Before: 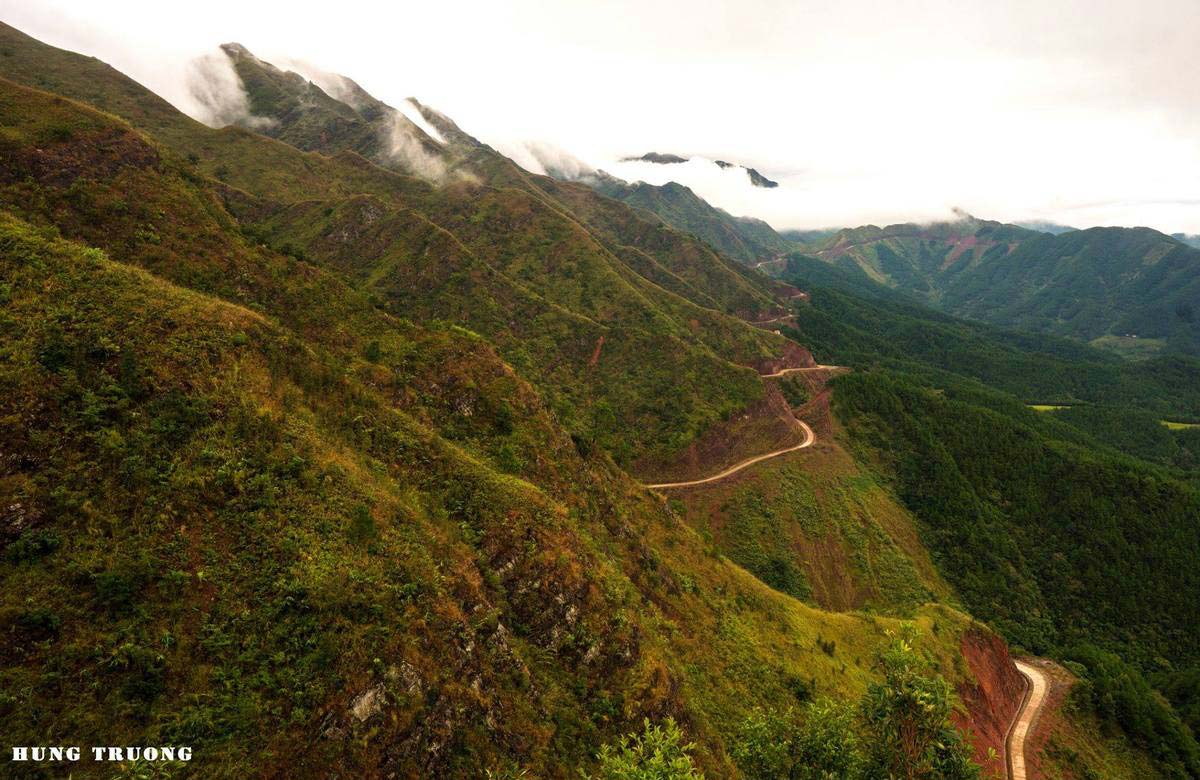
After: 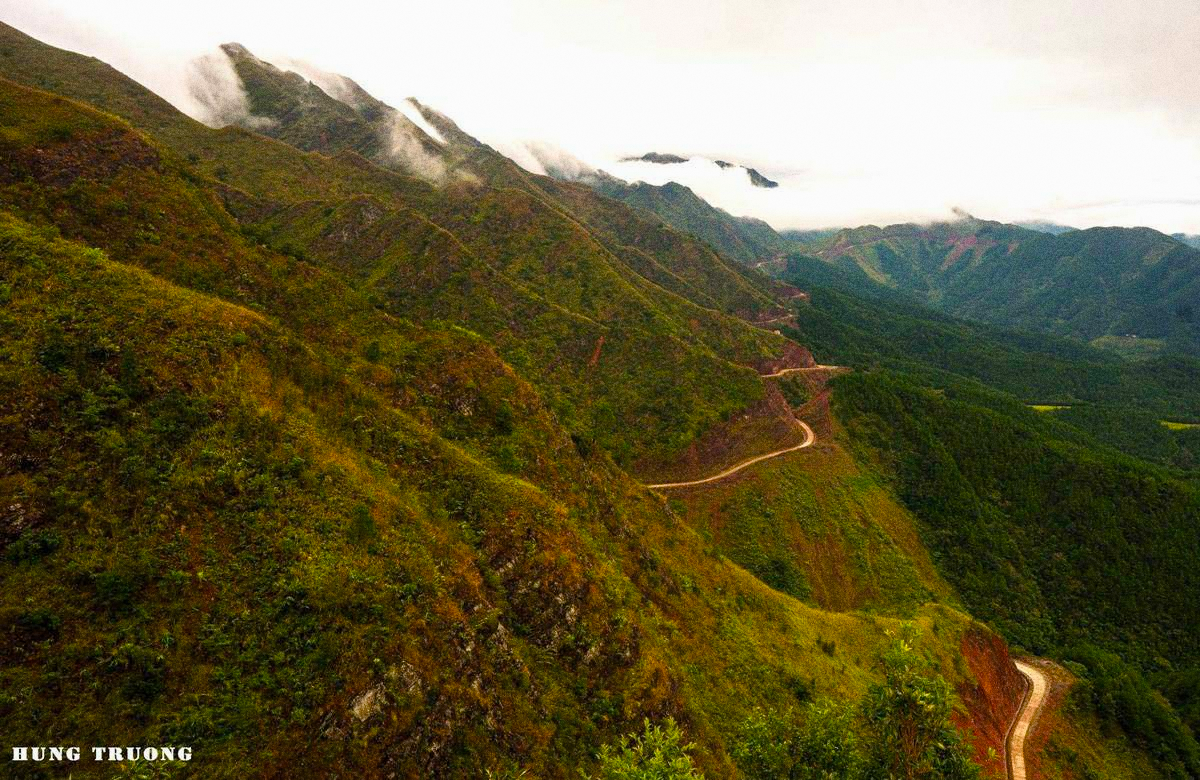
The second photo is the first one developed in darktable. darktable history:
color balance rgb: linear chroma grading › shadows -8%, linear chroma grading › global chroma 10%, perceptual saturation grading › global saturation 2%, perceptual saturation grading › highlights -2%, perceptual saturation grading › mid-tones 4%, perceptual saturation grading › shadows 8%, perceptual brilliance grading › global brilliance 2%, perceptual brilliance grading › highlights -4%, global vibrance 16%, saturation formula JzAzBz (2021)
grain: coarseness 0.09 ISO, strength 40%
